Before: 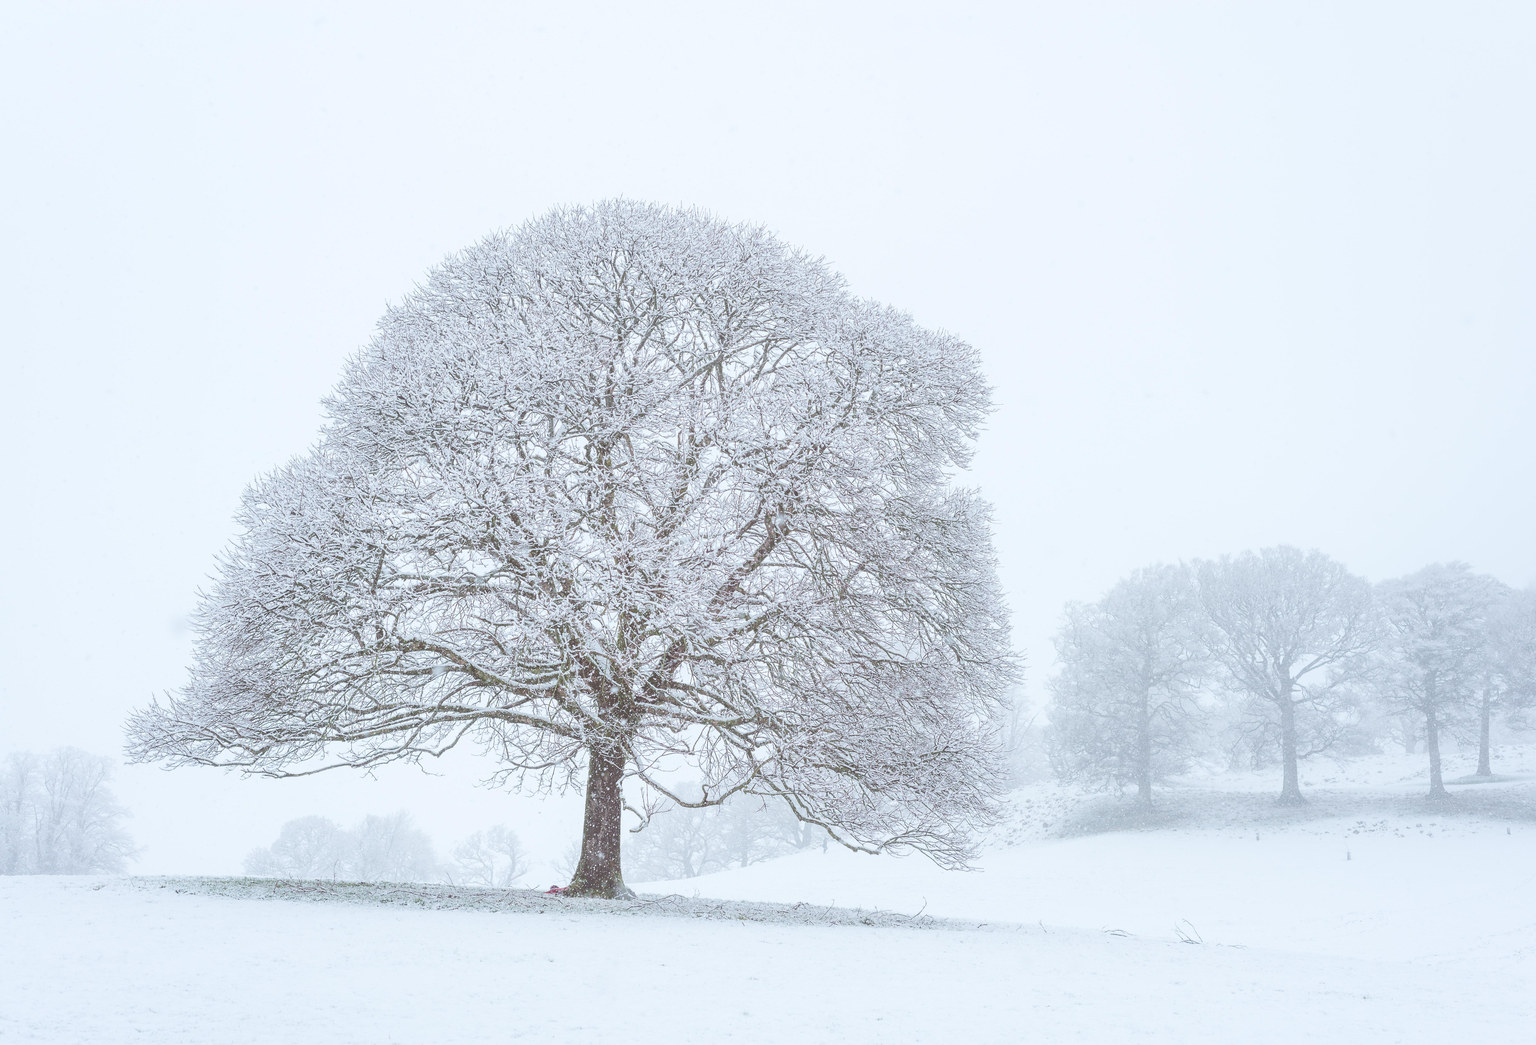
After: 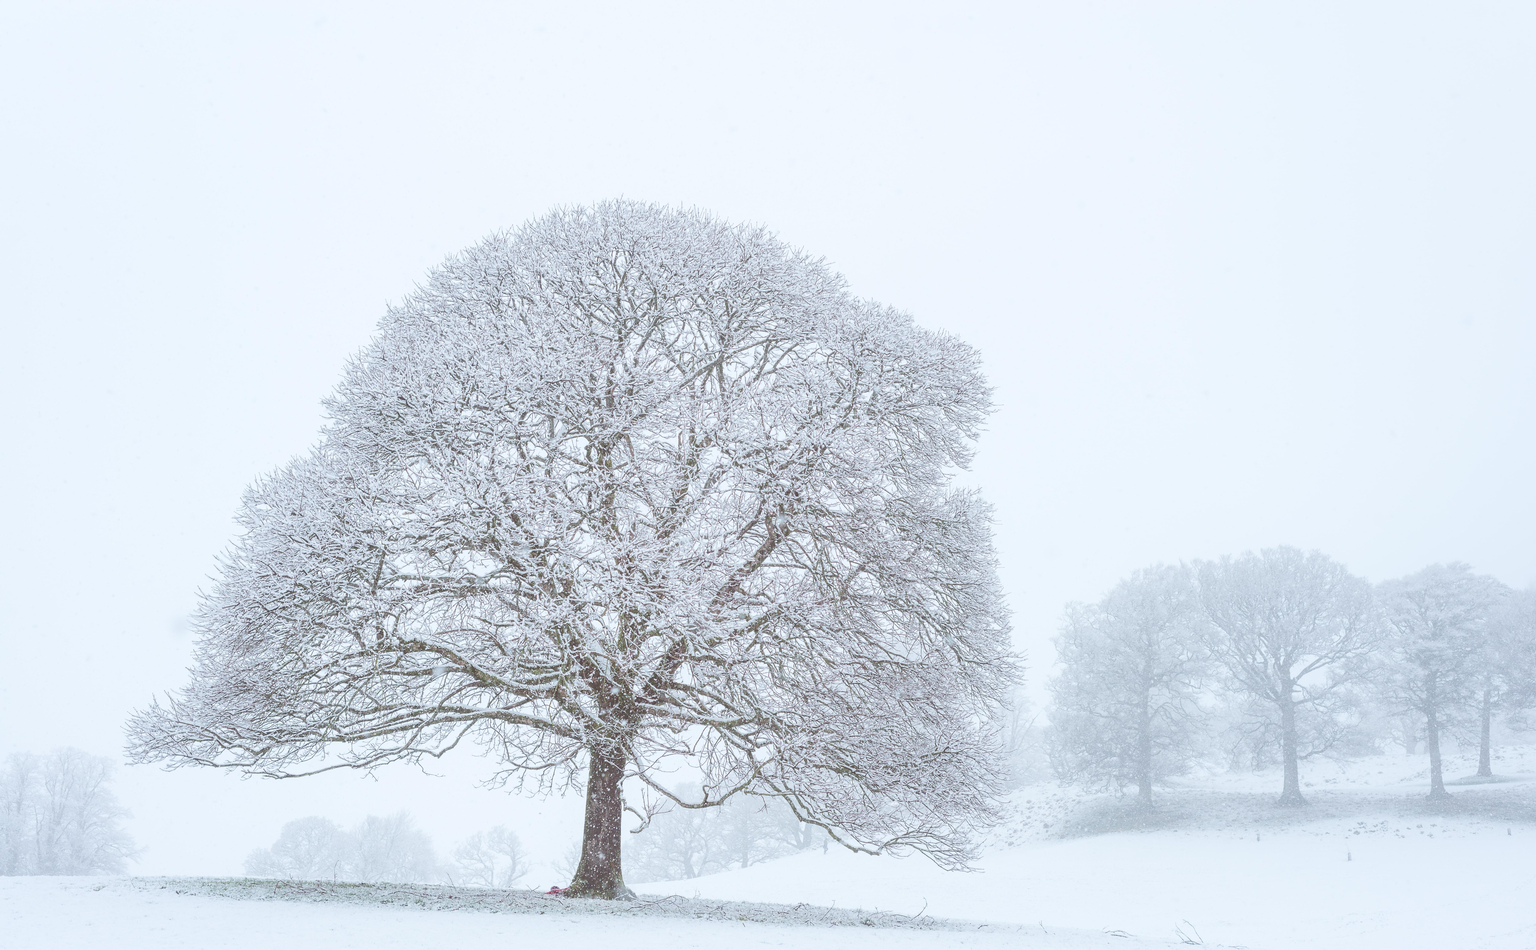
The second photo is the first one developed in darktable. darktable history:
crop: bottom 9.03%
